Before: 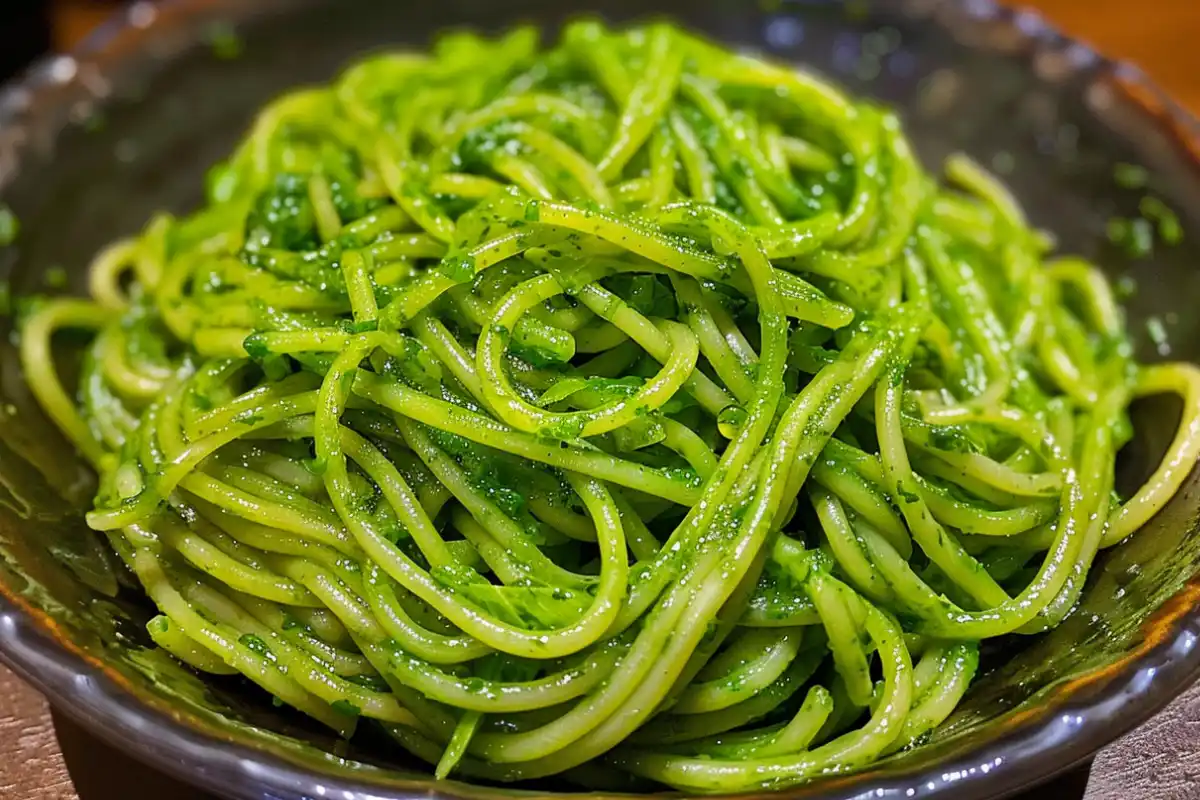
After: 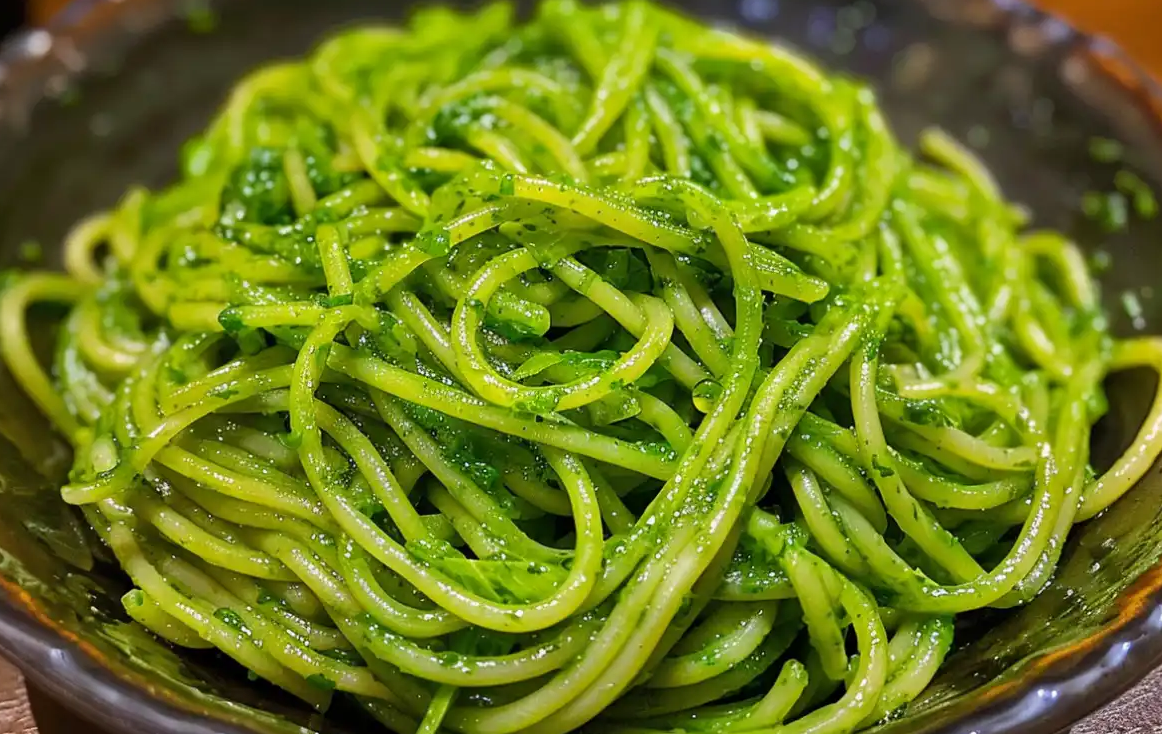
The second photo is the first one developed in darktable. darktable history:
crop: left 2.123%, top 3.294%, right 0.972%, bottom 4.922%
